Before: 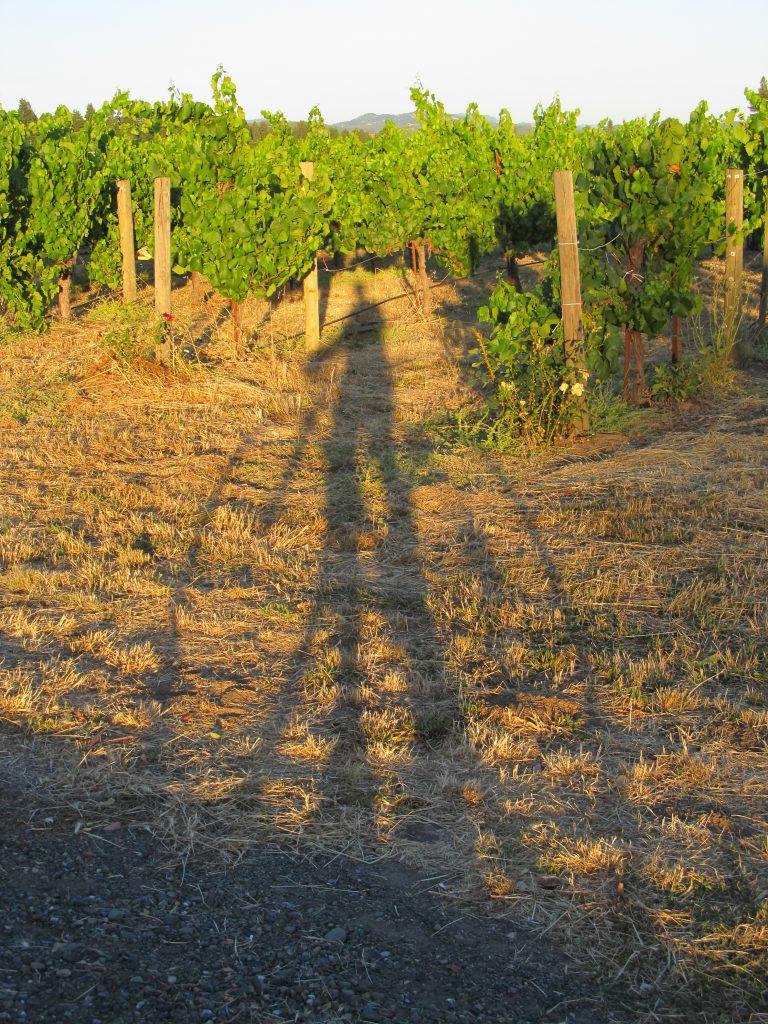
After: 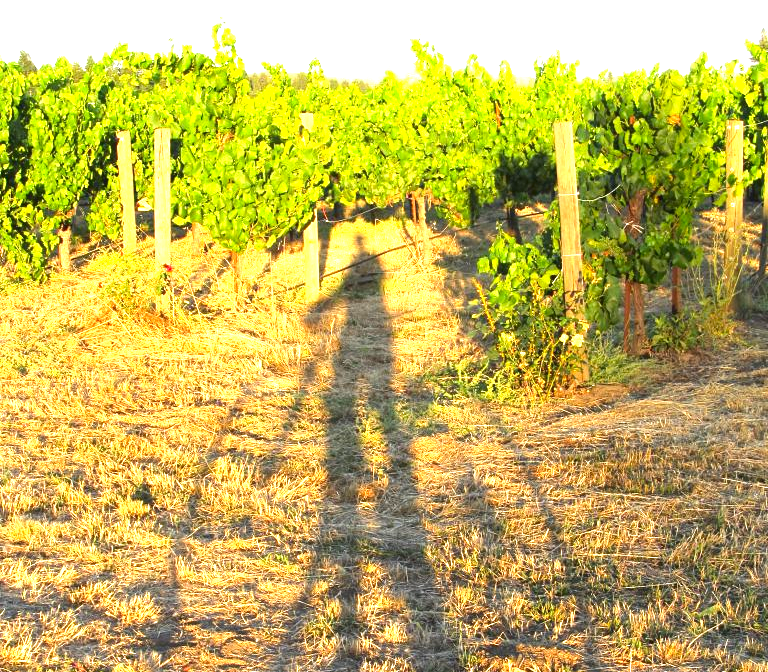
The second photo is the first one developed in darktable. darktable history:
contrast brightness saturation: contrast 0.07, brightness -0.13, saturation 0.06
crop and rotate: top 4.848%, bottom 29.503%
exposure: black level correction 0, exposure 1.45 EV, compensate exposure bias true, compensate highlight preservation false
